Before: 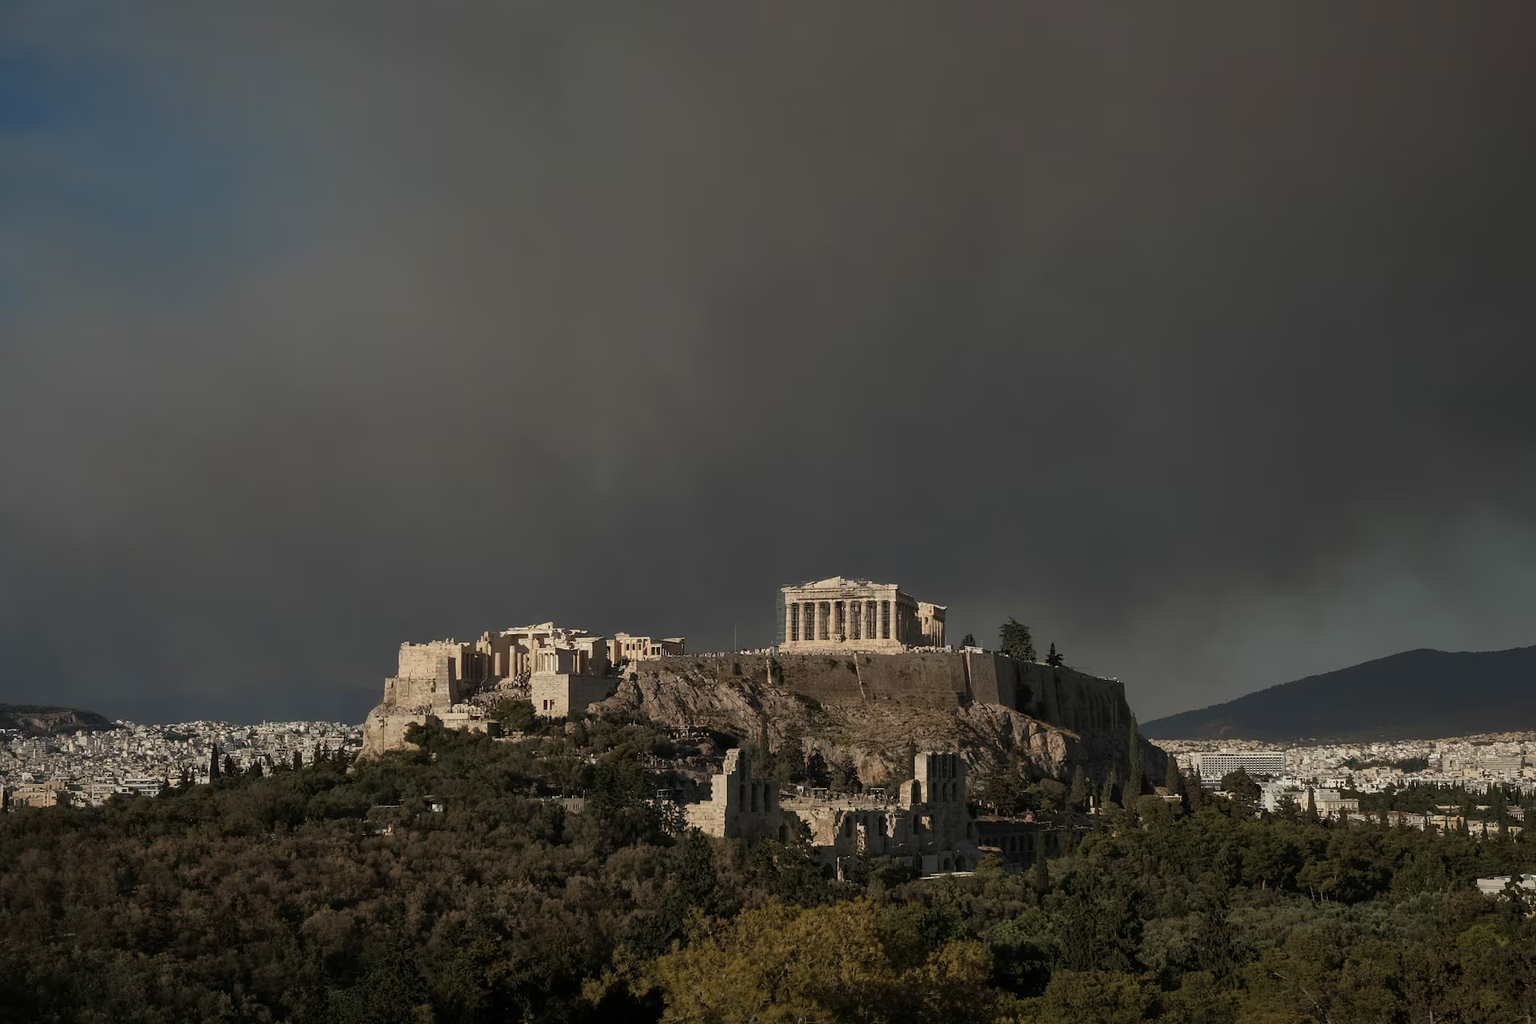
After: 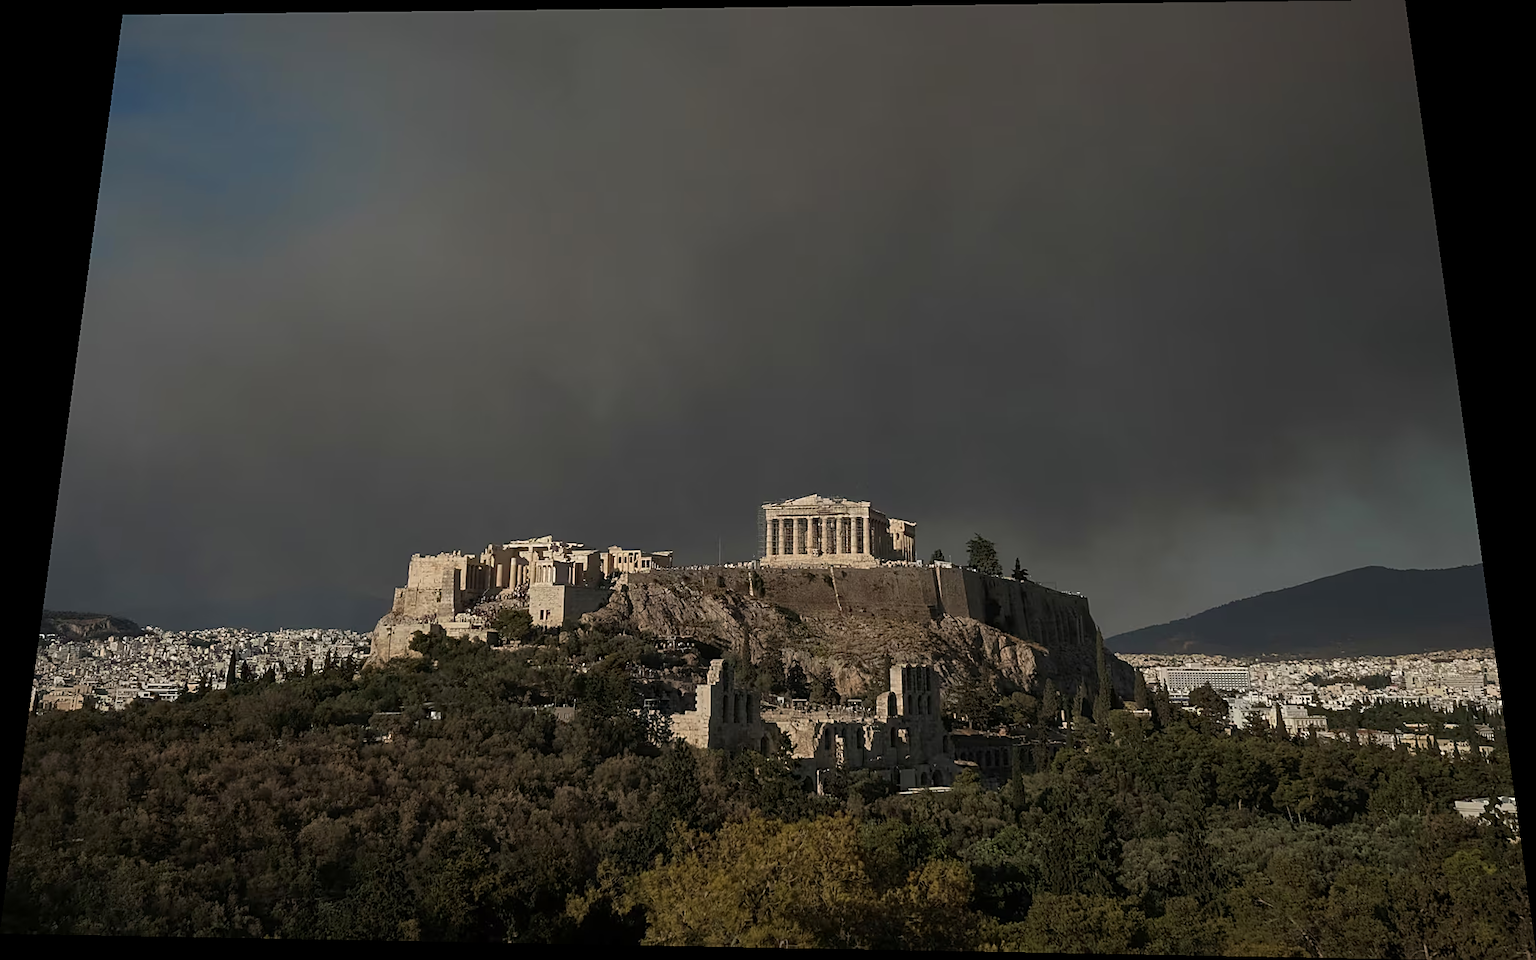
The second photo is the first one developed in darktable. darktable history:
sharpen: on, module defaults
rotate and perspective: rotation 0.128°, lens shift (vertical) -0.181, lens shift (horizontal) -0.044, shear 0.001, automatic cropping off
